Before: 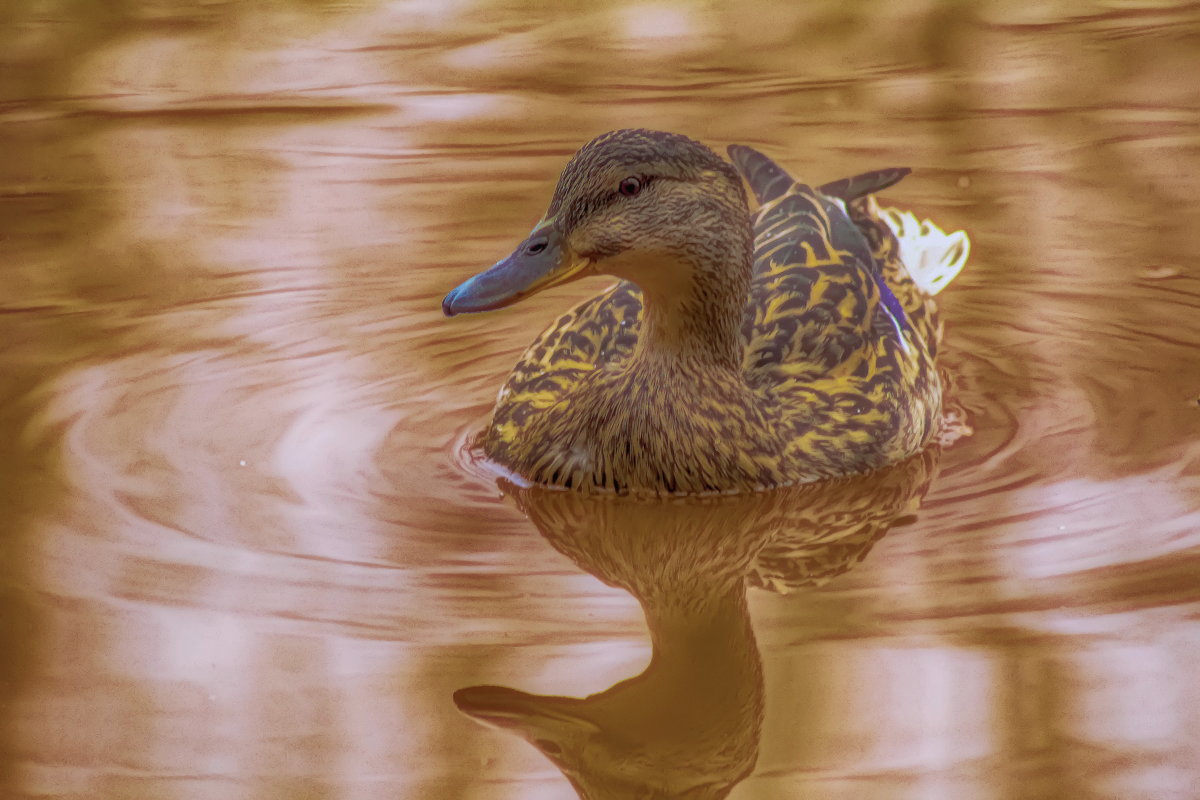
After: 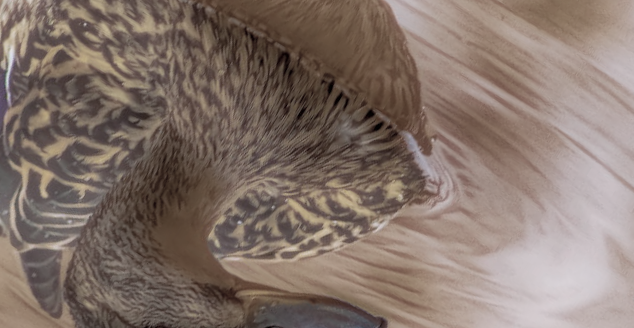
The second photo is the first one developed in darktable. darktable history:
color correction: highlights b* 0.017, saturation 0.341
crop and rotate: angle 148.49°, left 9.095%, top 15.629%, right 4.371%, bottom 17.084%
